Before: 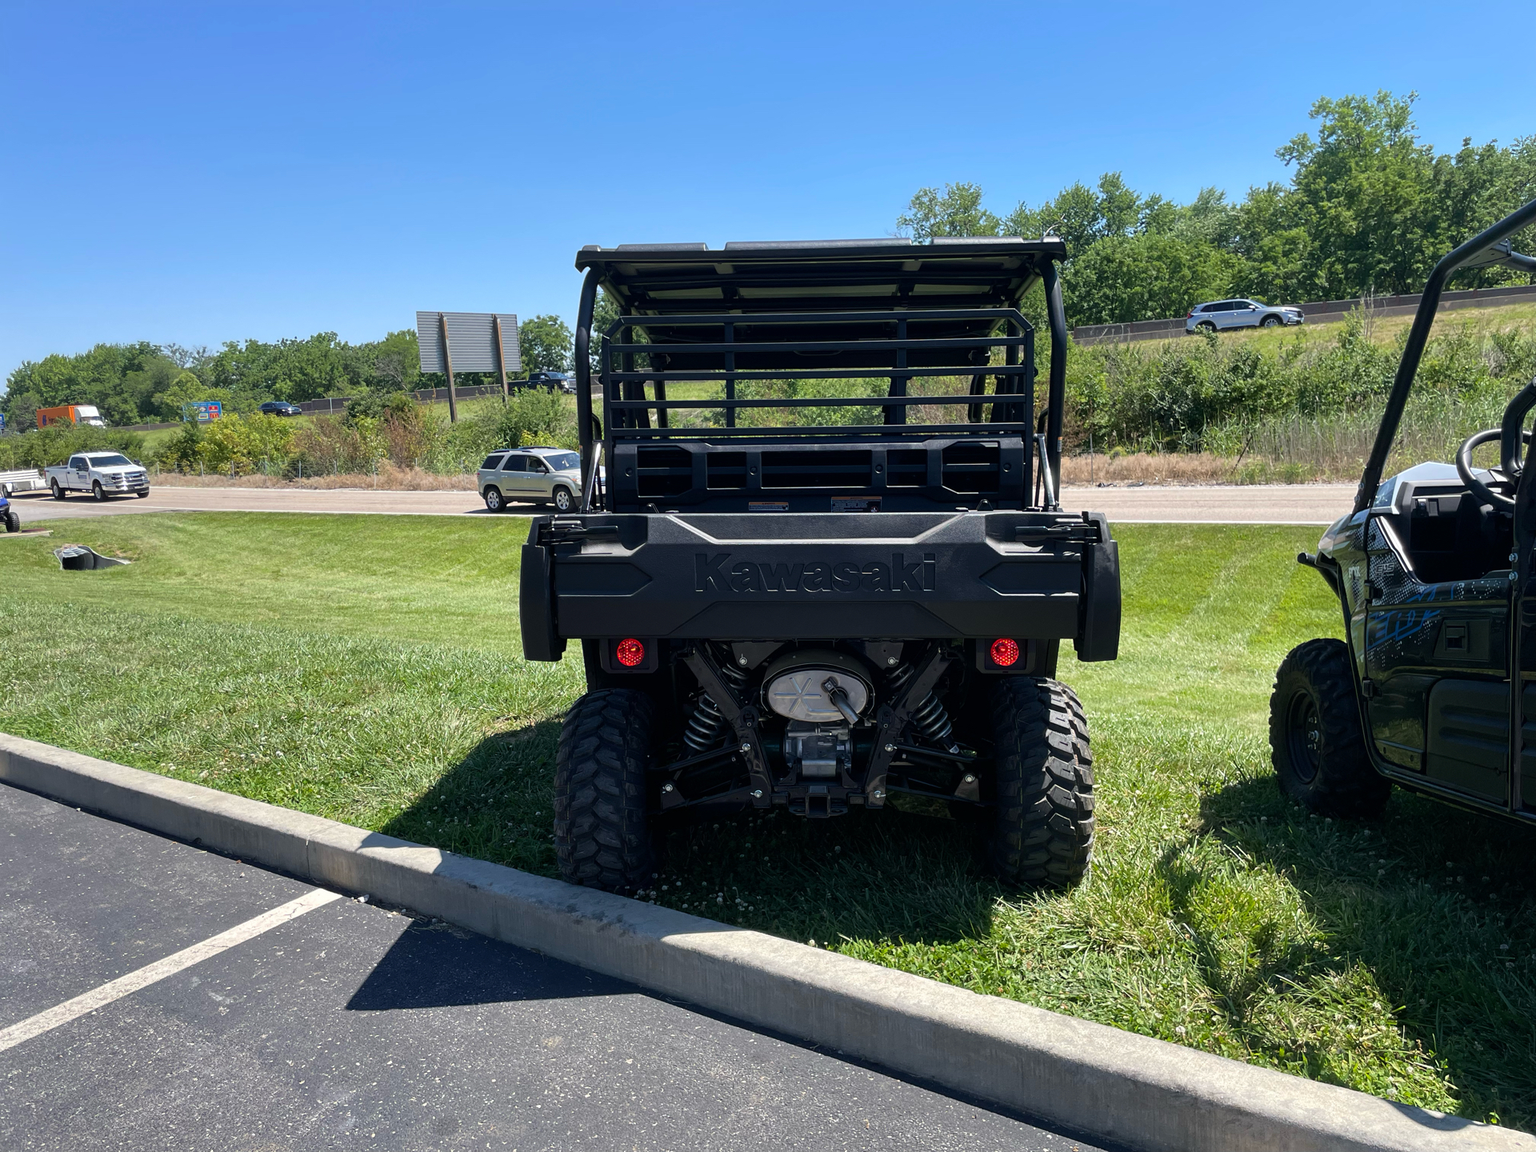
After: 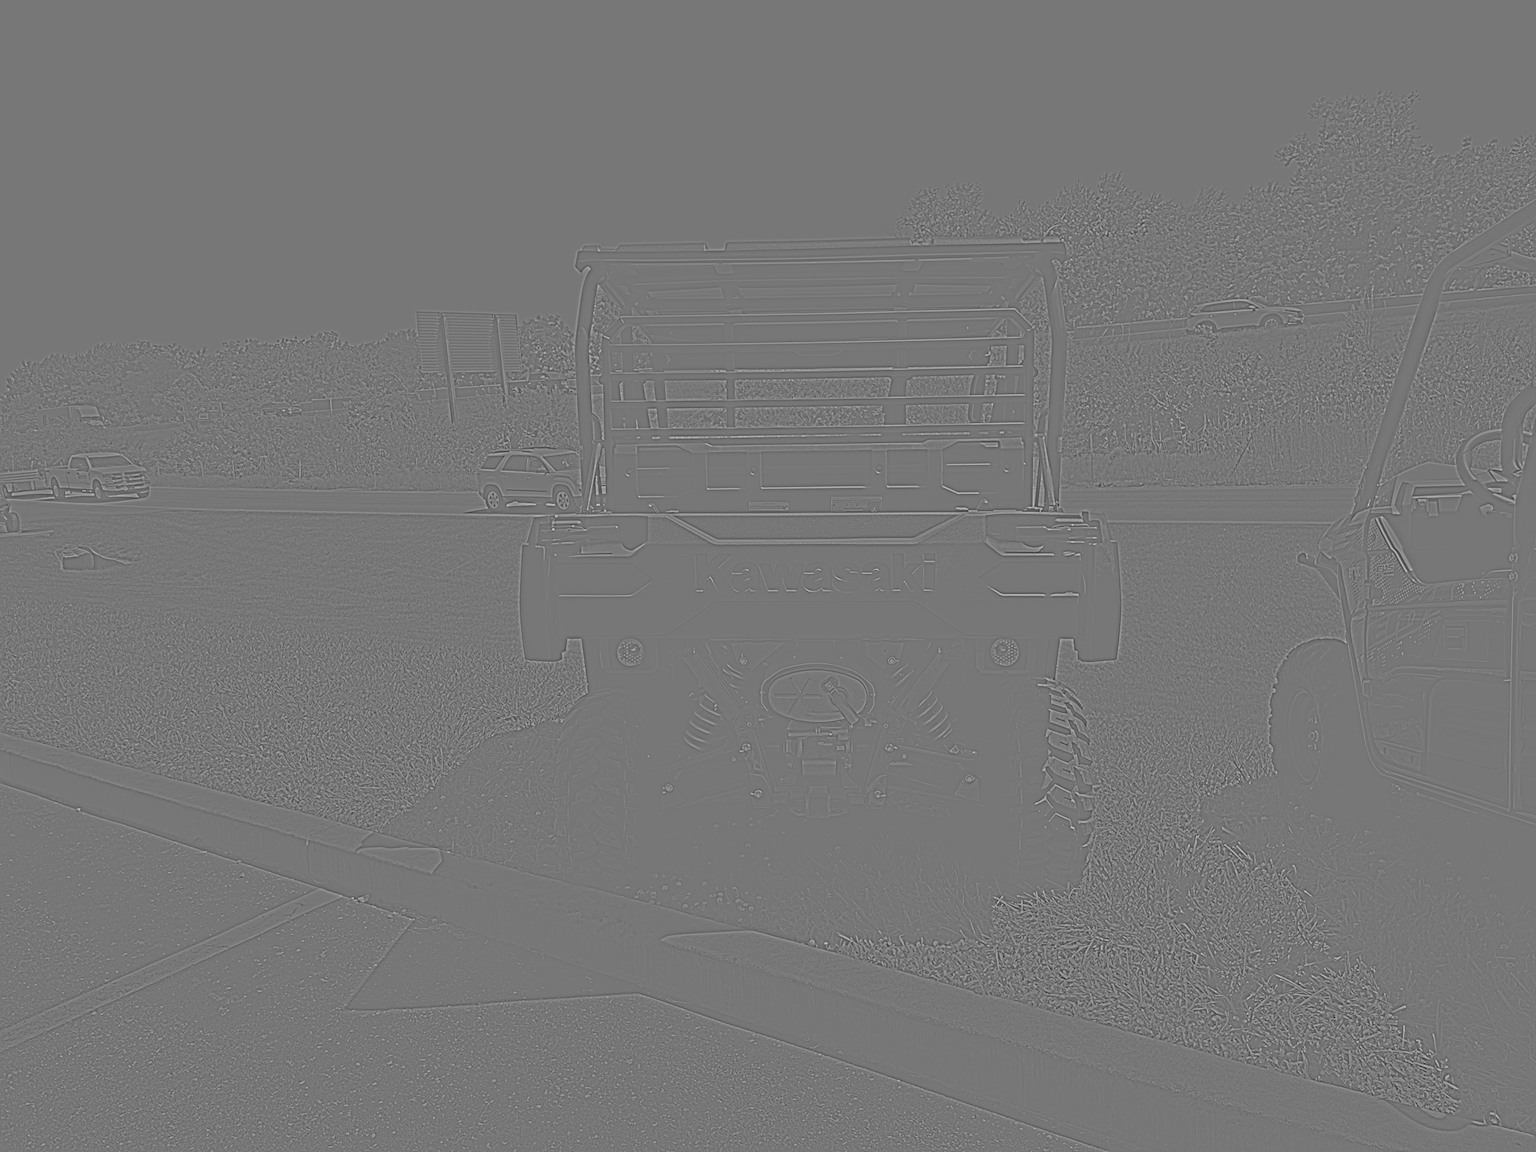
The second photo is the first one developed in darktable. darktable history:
highpass: sharpness 5.84%, contrast boost 8.44%
sharpen: on, module defaults
